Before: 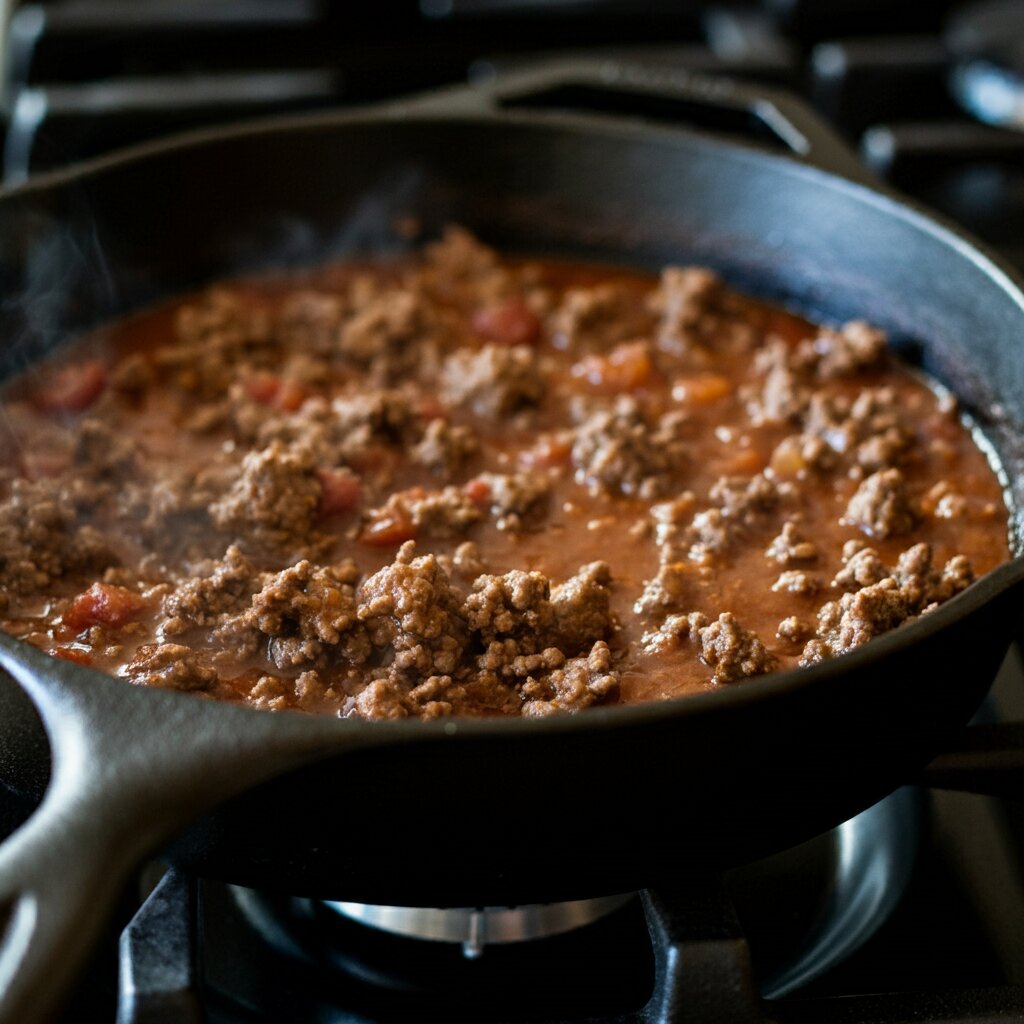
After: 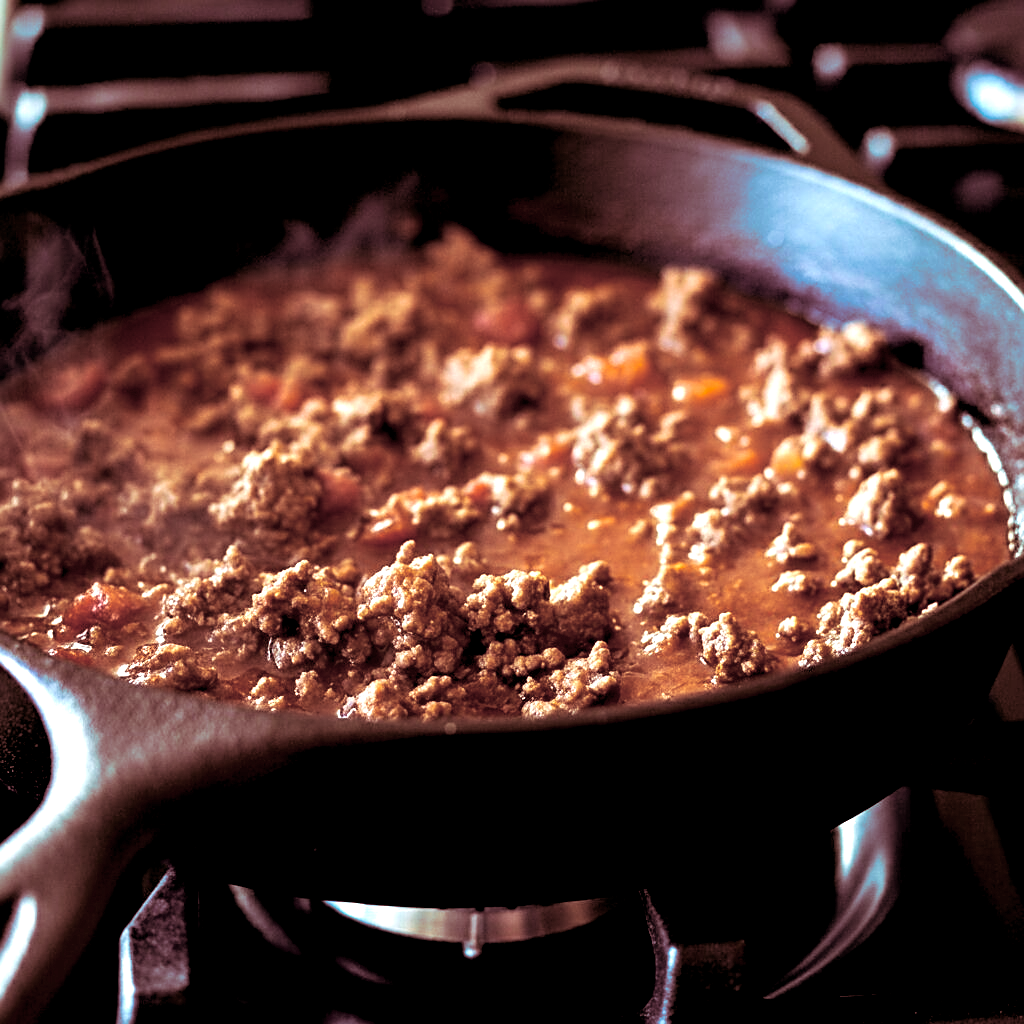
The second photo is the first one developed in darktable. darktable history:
sharpen: on, module defaults
split-toning: highlights › hue 187.2°, highlights › saturation 0.83, balance -68.05, compress 56.43%
velvia: on, module defaults
exposure: black level correction 0.008, exposure 0.979 EV, compensate highlight preservation false
